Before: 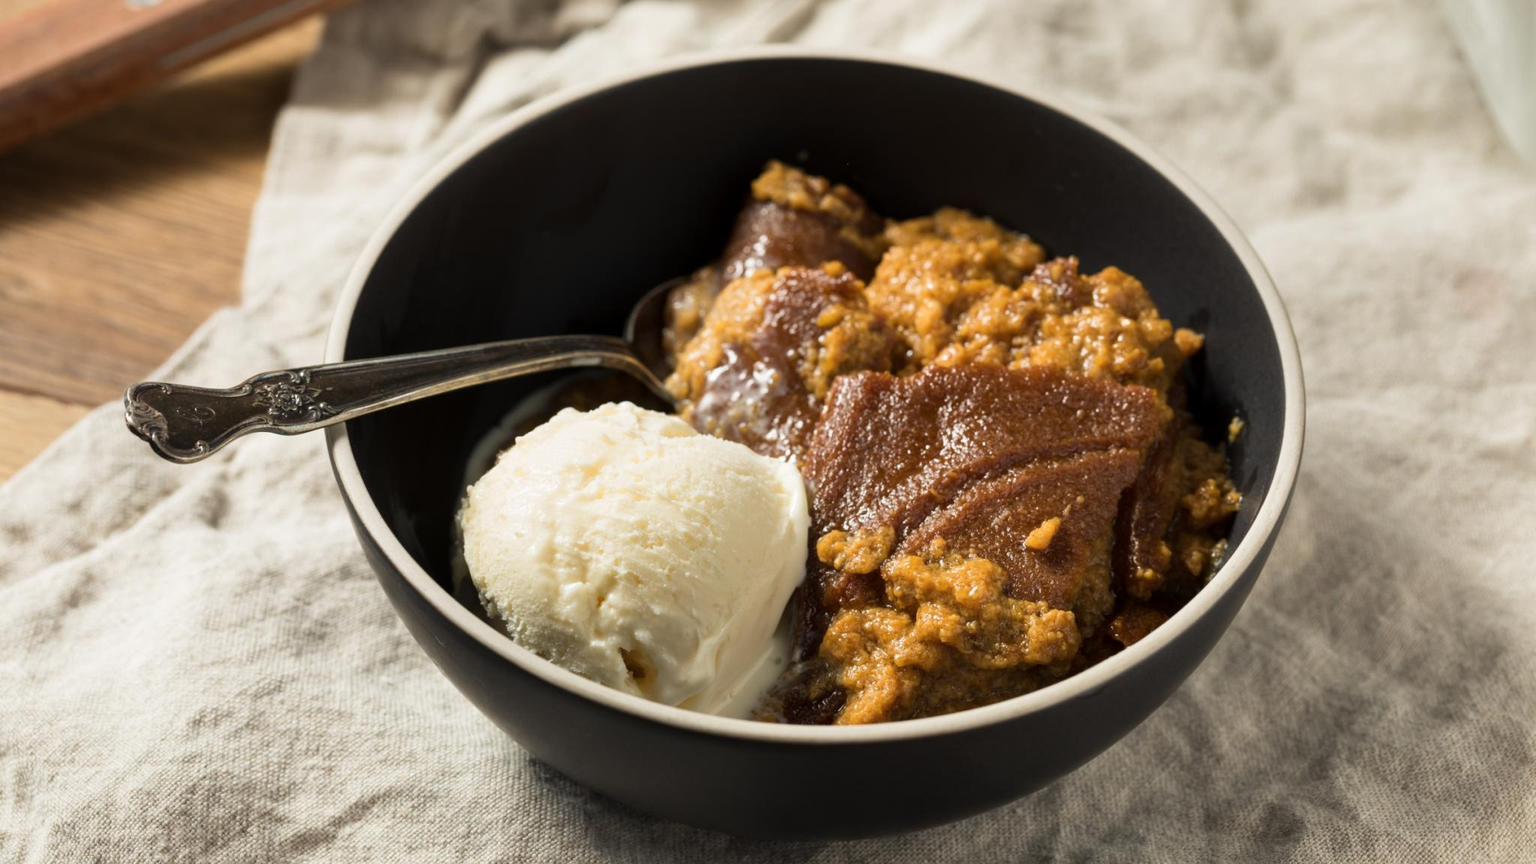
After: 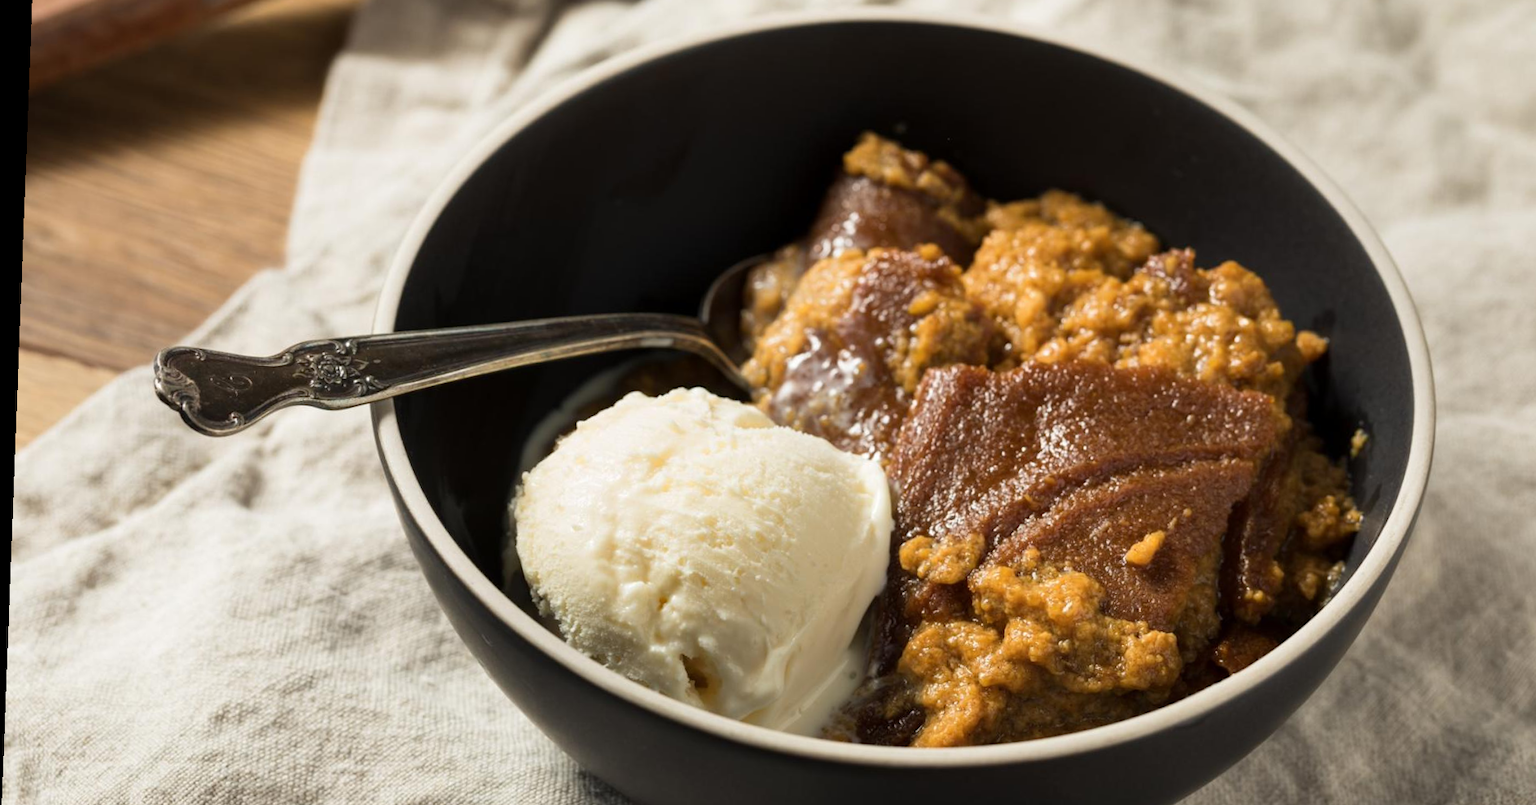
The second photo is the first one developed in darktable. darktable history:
rotate and perspective: rotation 2.17°, automatic cropping off
crop: top 7.49%, right 9.717%, bottom 11.943%
